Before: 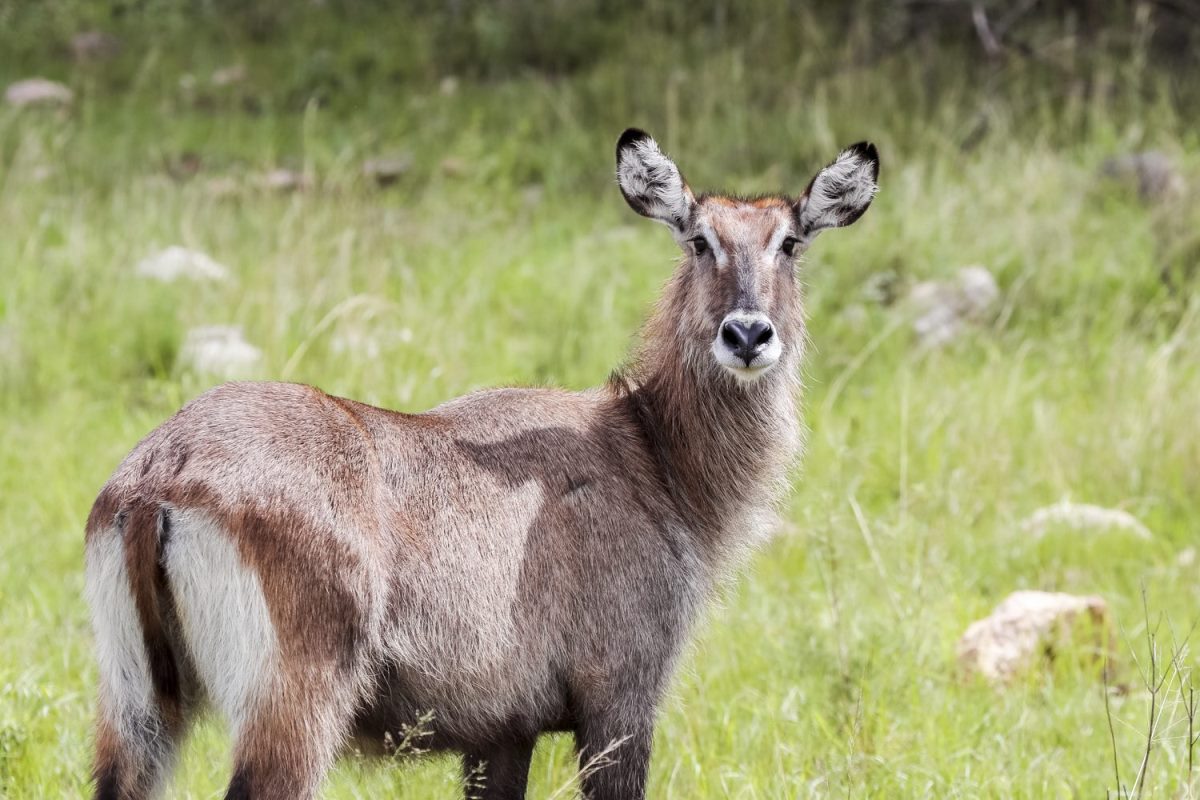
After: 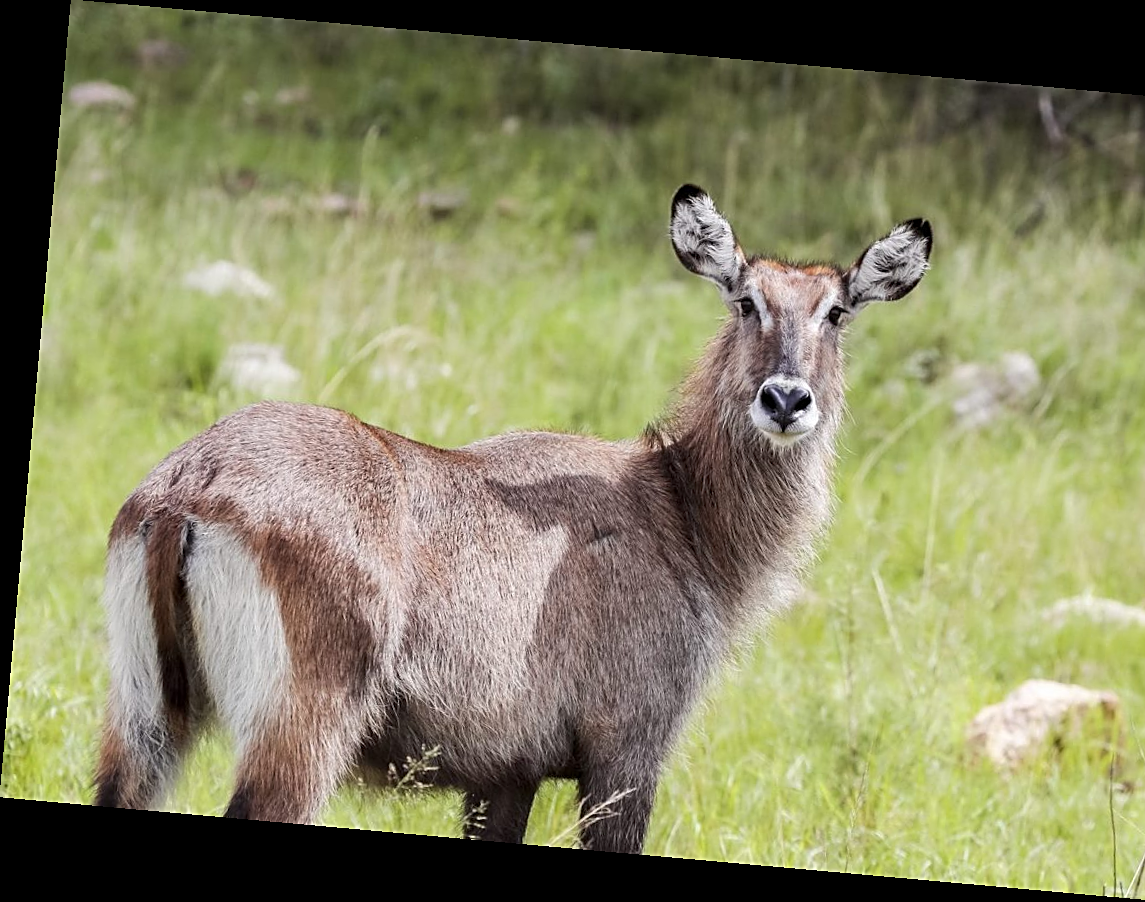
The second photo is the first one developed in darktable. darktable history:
sharpen: on, module defaults
rotate and perspective: rotation 5.12°, automatic cropping off
crop: right 9.509%, bottom 0.031%
white balance: emerald 1
